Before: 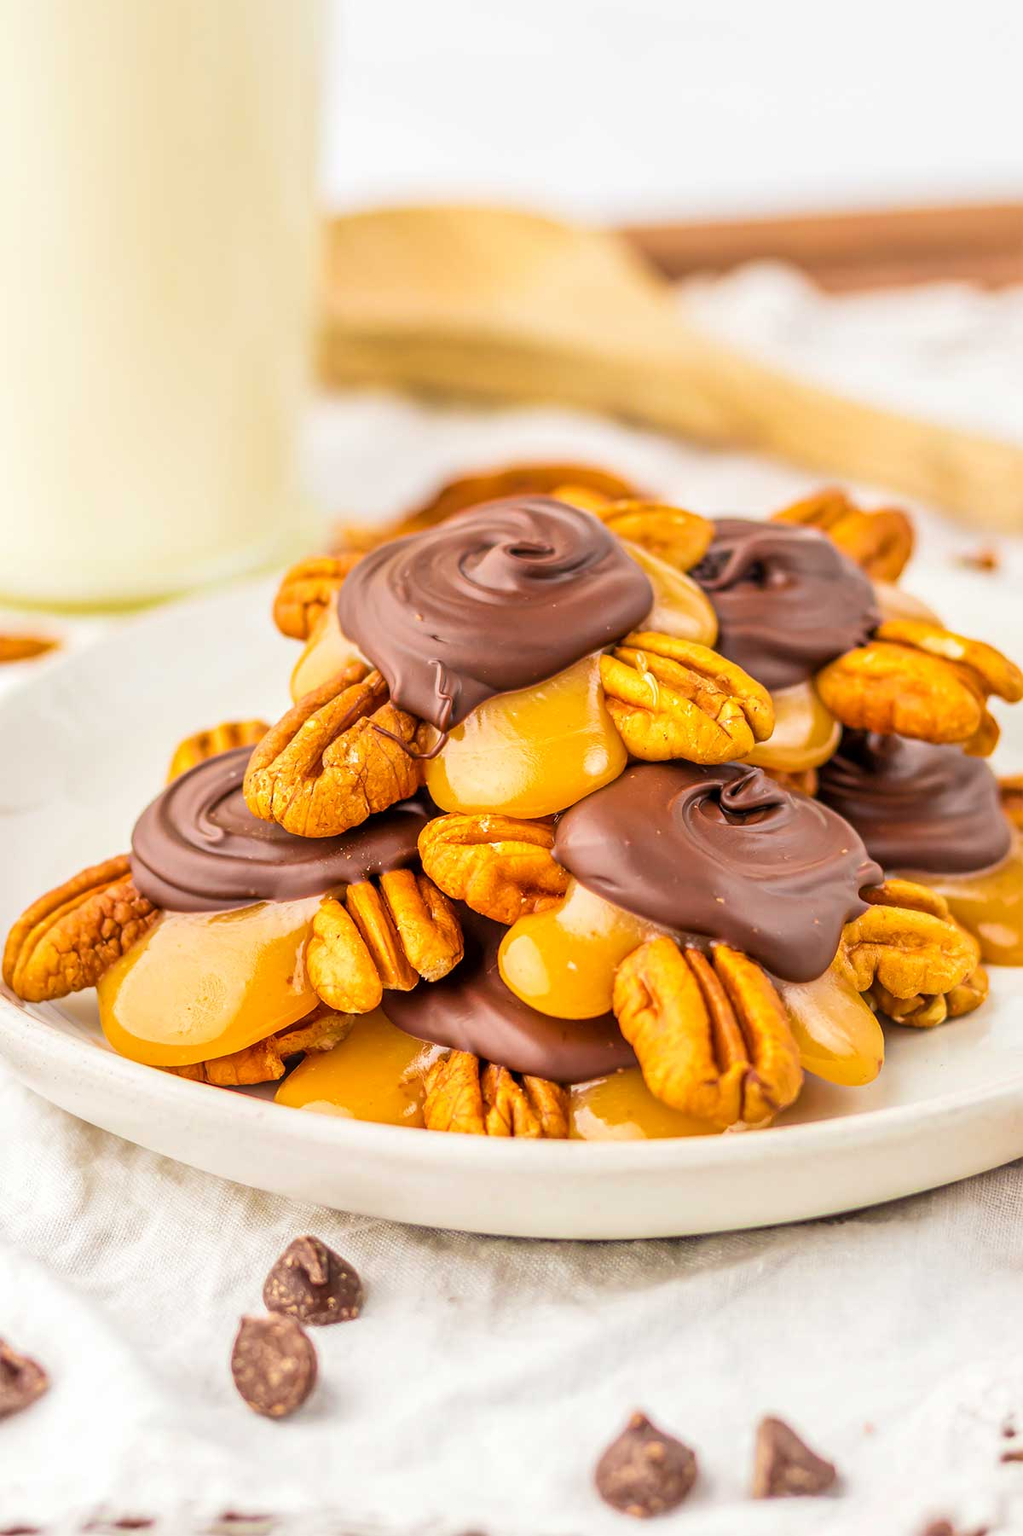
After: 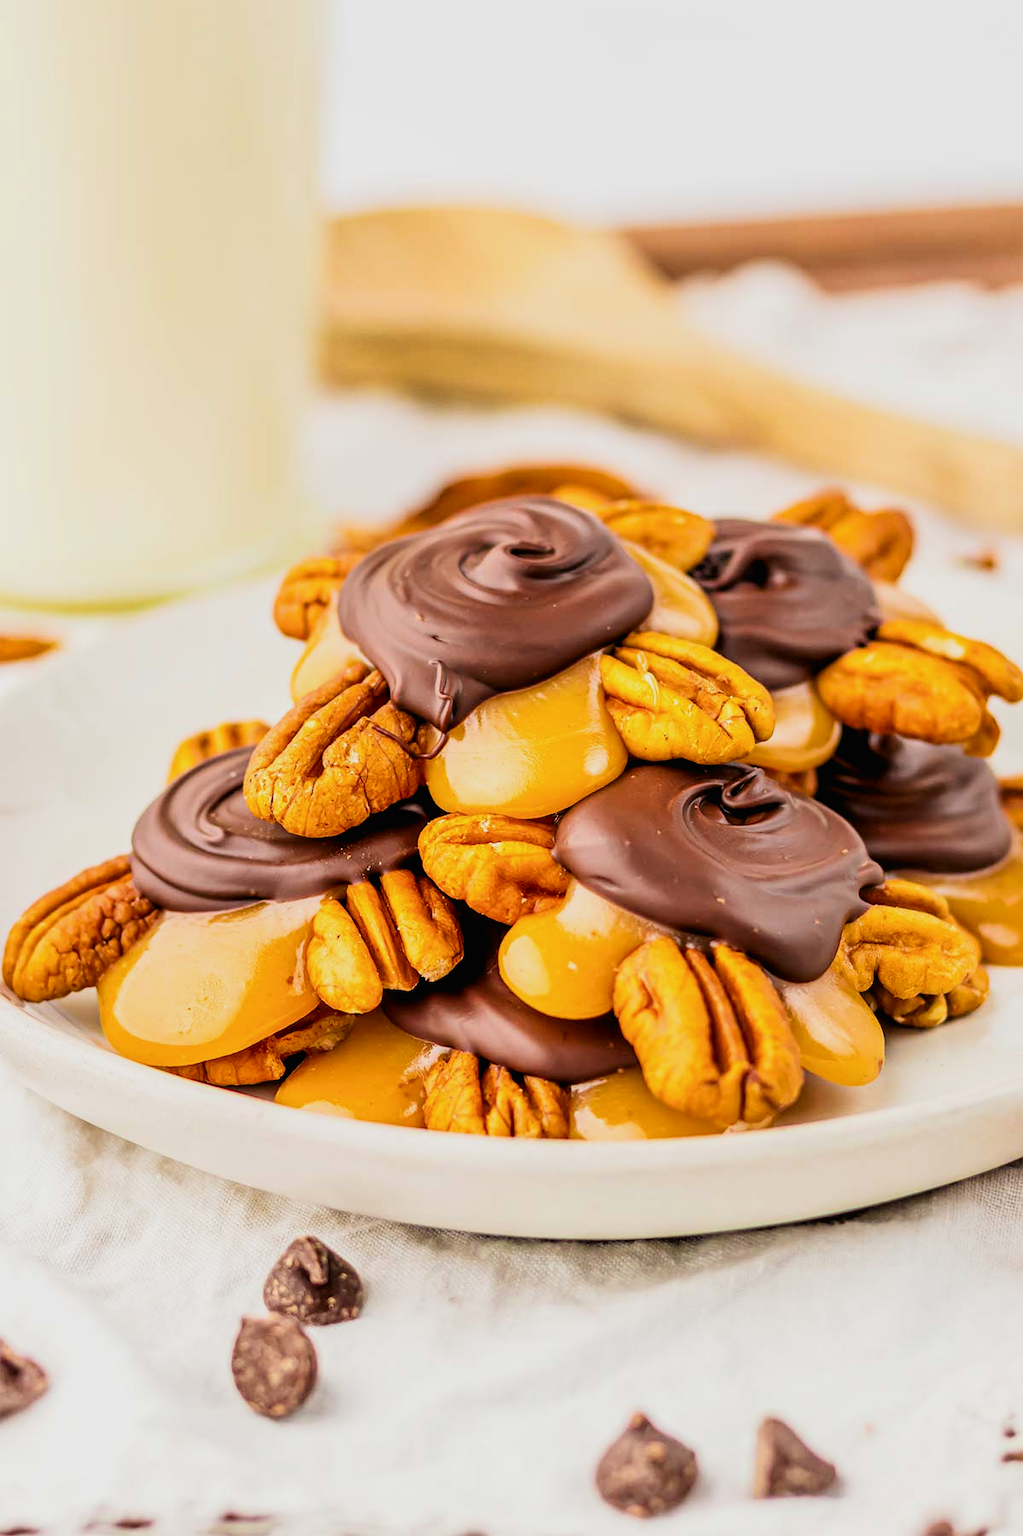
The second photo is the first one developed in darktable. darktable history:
tone curve: curves: ch0 [(0, 0) (0.003, 0.012) (0.011, 0.015) (0.025, 0.02) (0.044, 0.032) (0.069, 0.044) (0.1, 0.063) (0.136, 0.085) (0.177, 0.121) (0.224, 0.159) (0.277, 0.207) (0.335, 0.261) (0.399, 0.328) (0.468, 0.41) (0.543, 0.506) (0.623, 0.609) (0.709, 0.719) (0.801, 0.82) (0.898, 0.907) (1, 1)], color space Lab, independent channels, preserve colors none
filmic rgb: black relative exposure -3.33 EV, white relative exposure 3.45 EV, hardness 2.36, contrast 1.103
